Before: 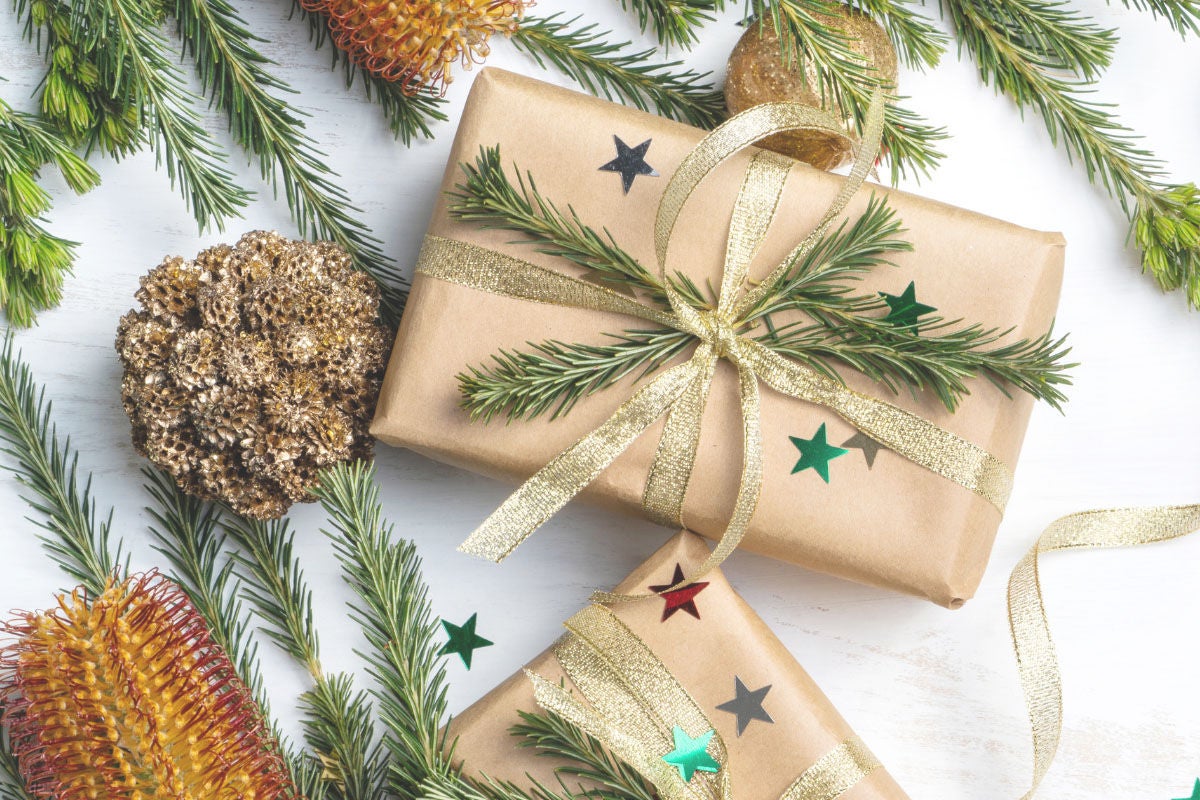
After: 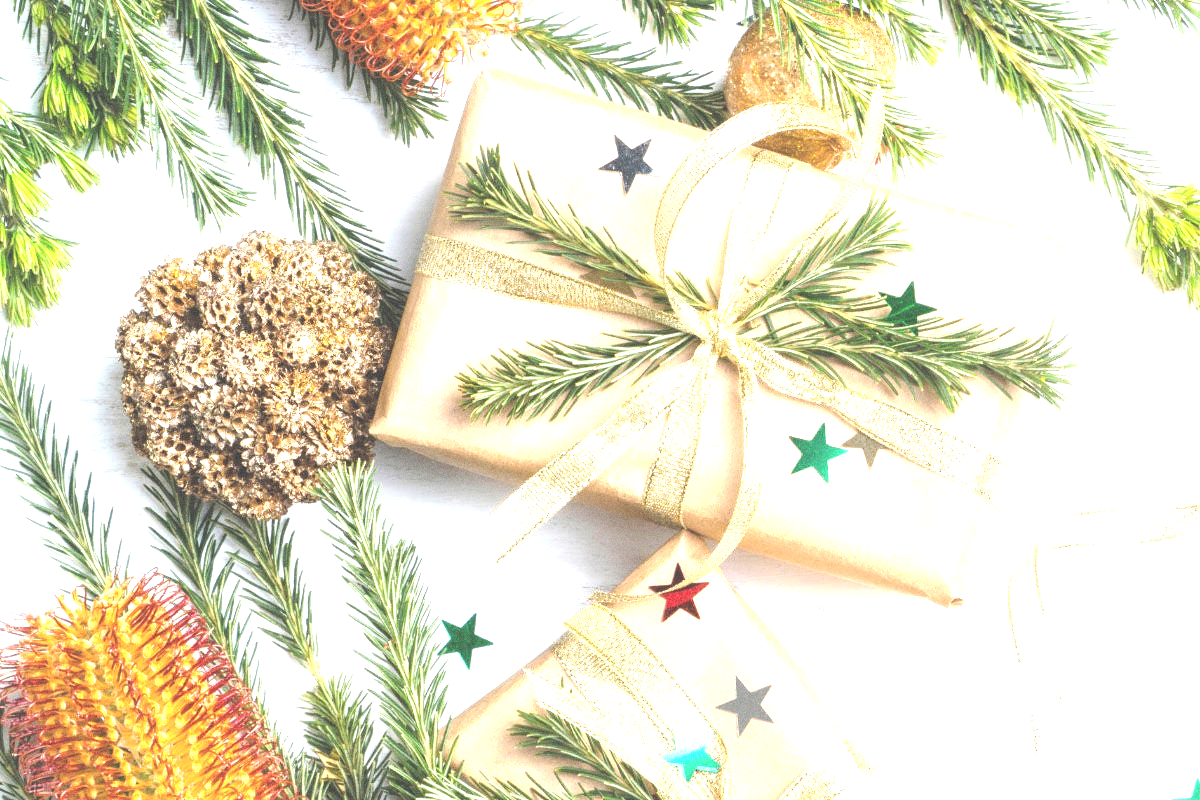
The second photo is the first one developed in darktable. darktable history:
exposure: black level correction 0, exposure 1.379 EV, compensate exposure bias true, compensate highlight preservation false
grain: on, module defaults
